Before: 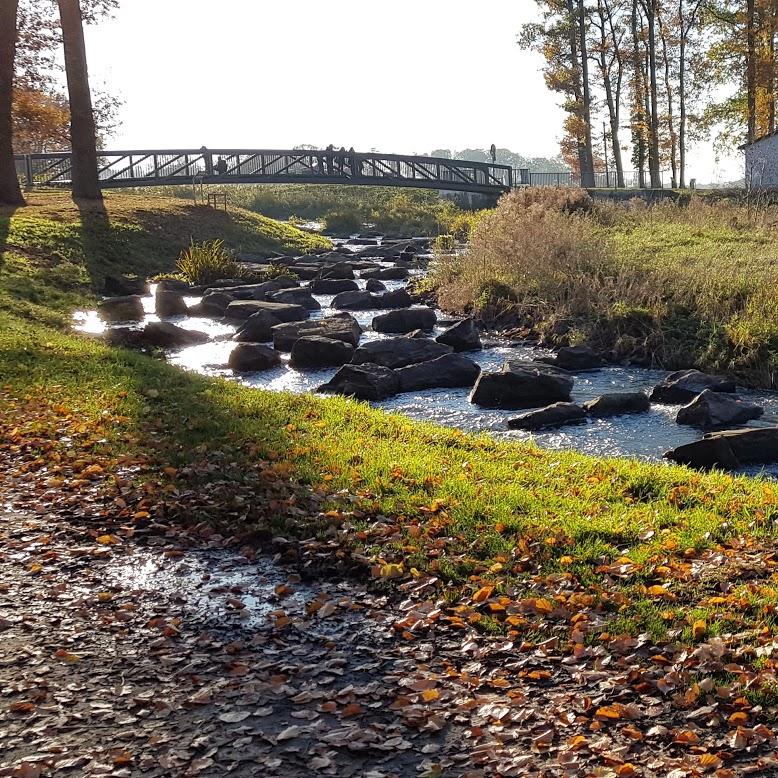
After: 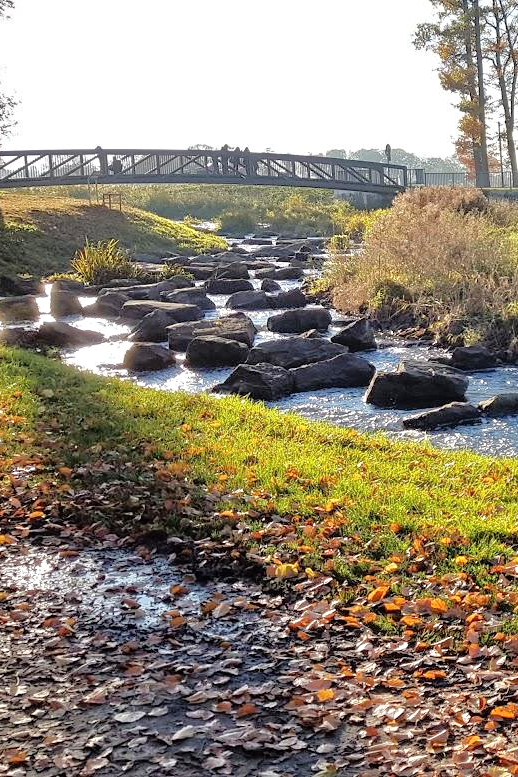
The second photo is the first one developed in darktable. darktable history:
crop and rotate: left 13.537%, right 19.796%
tone equalizer: -7 EV 0.15 EV, -6 EV 0.6 EV, -5 EV 1.15 EV, -4 EV 1.33 EV, -3 EV 1.15 EV, -2 EV 0.6 EV, -1 EV 0.15 EV, mask exposure compensation -0.5 EV
